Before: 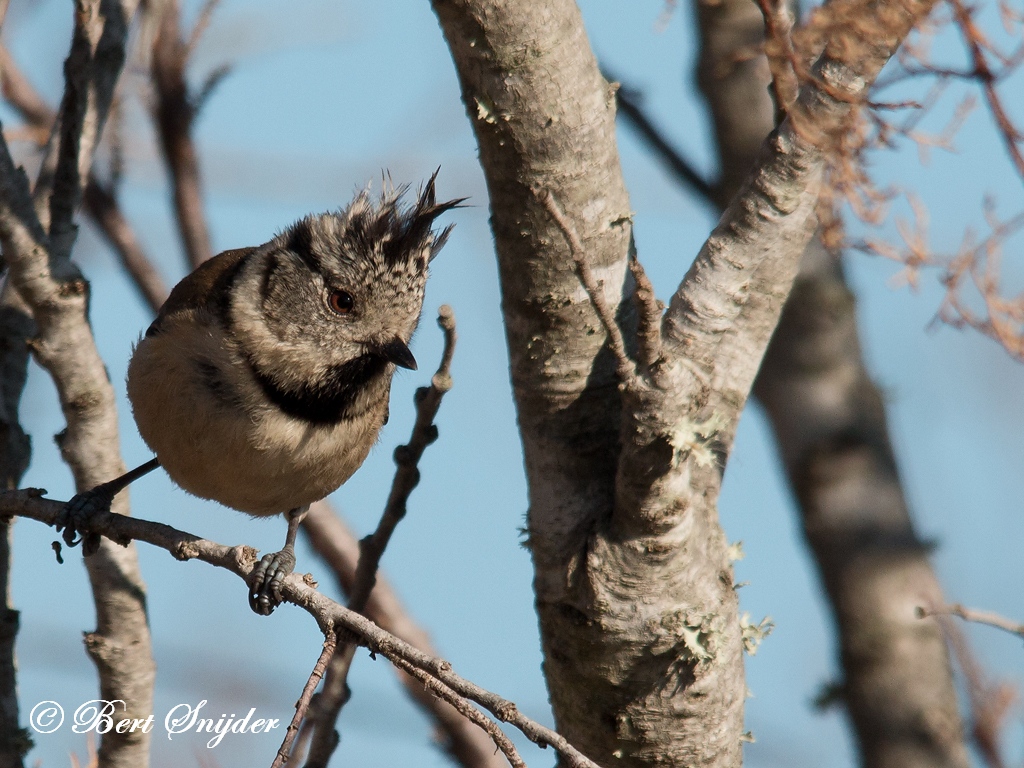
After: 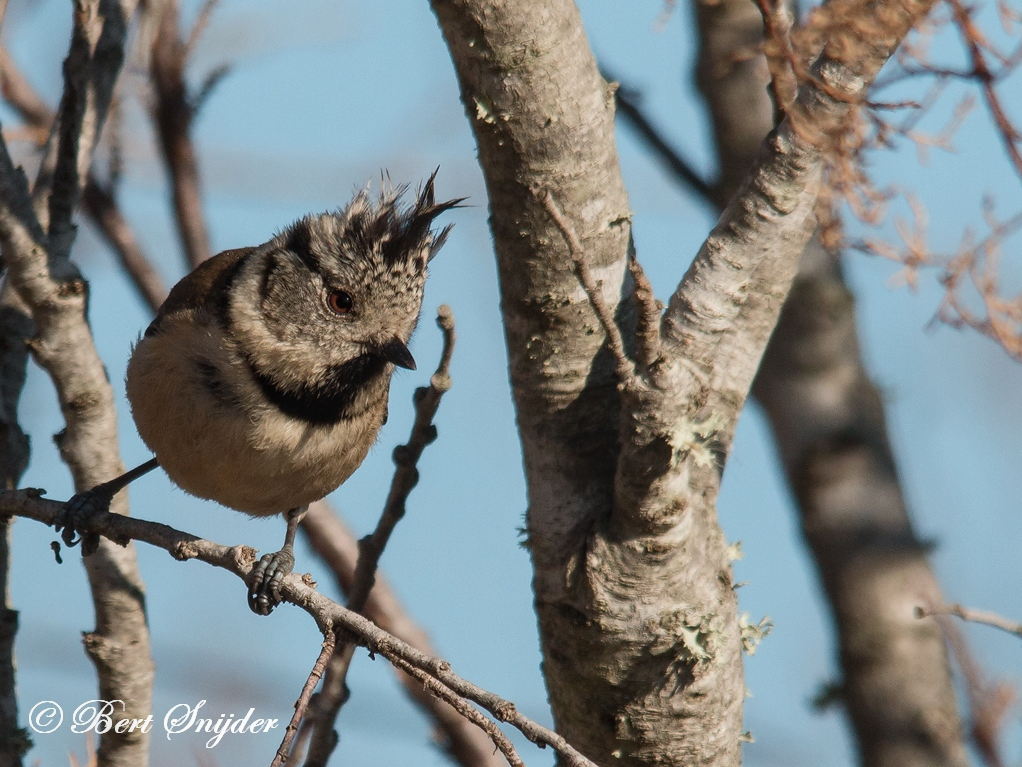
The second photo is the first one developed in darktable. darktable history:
crop: left 0.141%
local contrast: detail 110%
